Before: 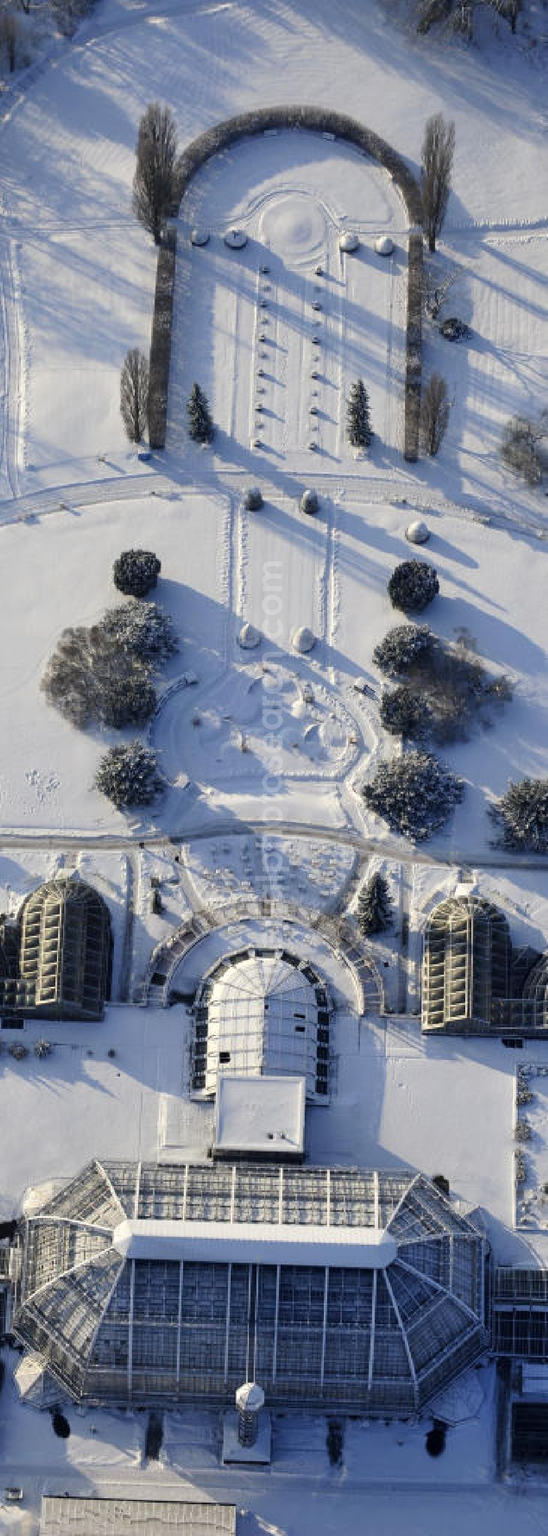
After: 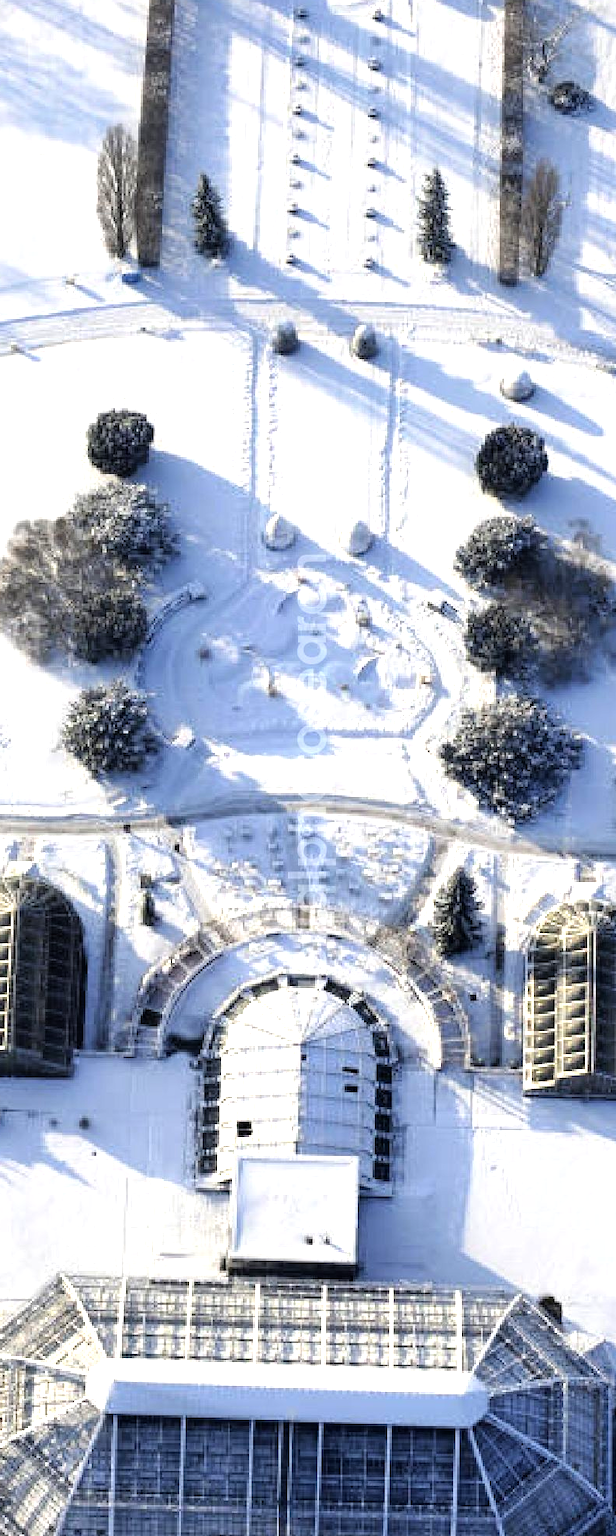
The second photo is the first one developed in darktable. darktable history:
tone equalizer: -8 EV -1.08 EV, -7 EV -1.02 EV, -6 EV -0.886 EV, -5 EV -0.545 EV, -3 EV 0.562 EV, -2 EV 0.893 EV, -1 EV 0.985 EV, +0 EV 1.06 EV
crop: left 9.576%, top 16.991%, right 10.875%, bottom 12.398%
